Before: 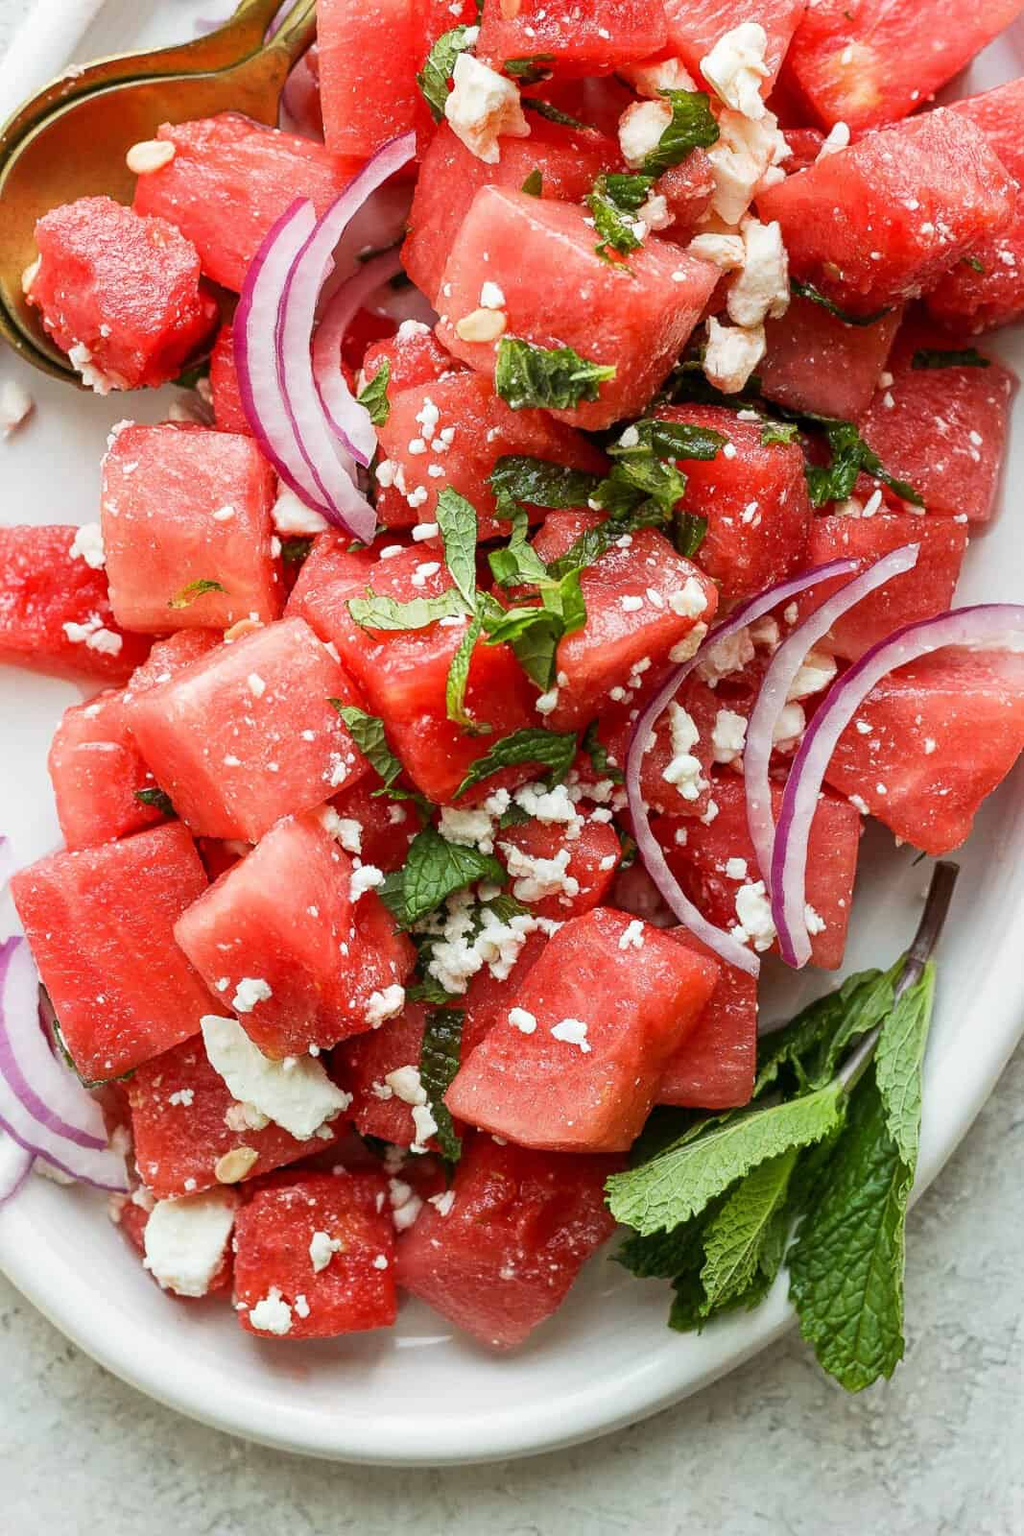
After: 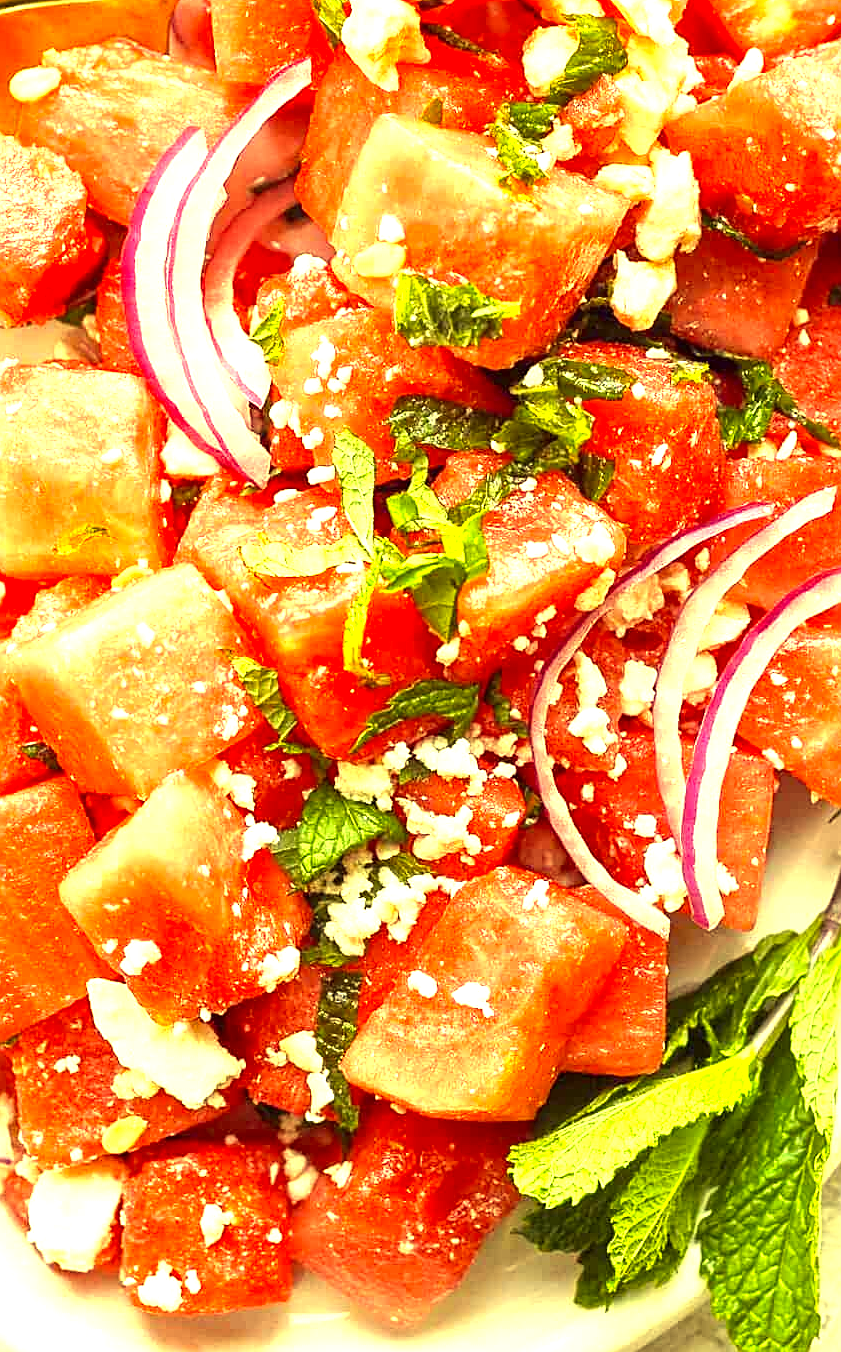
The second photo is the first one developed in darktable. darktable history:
color correction: highlights a* -0.619, highlights b* 39.79, shadows a* 9.59, shadows b* -0.953
crop: left 11.519%, top 4.939%, right 9.576%, bottom 10.538%
sharpen: on, module defaults
exposure: black level correction 0, exposure 1.662 EV, compensate highlight preservation false
